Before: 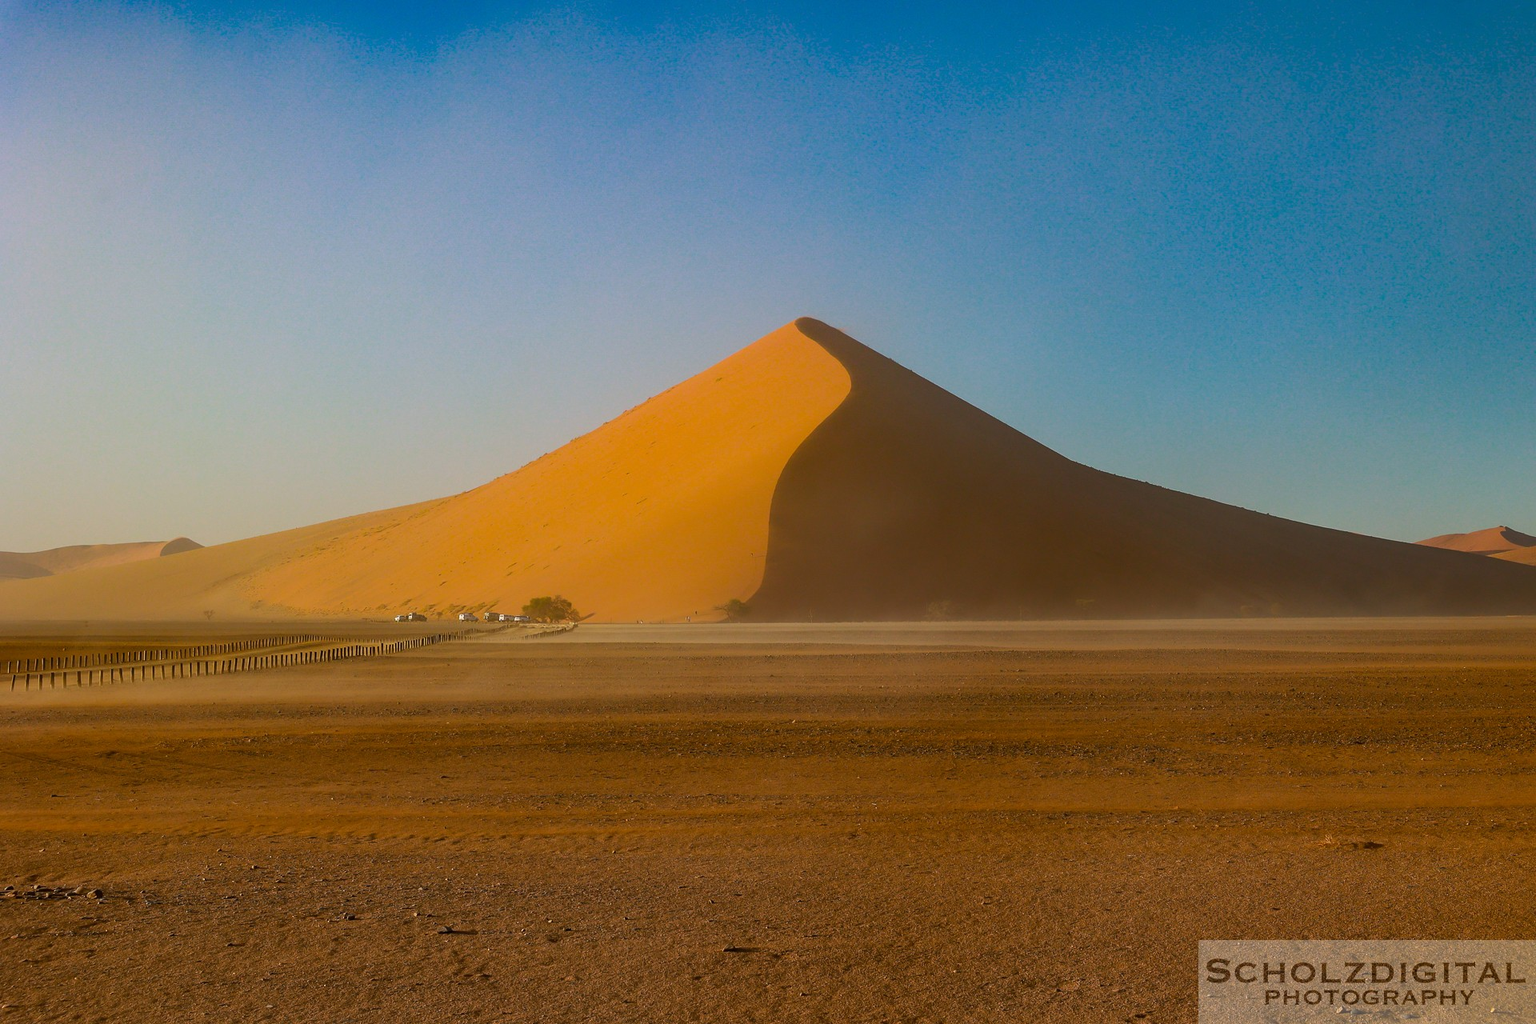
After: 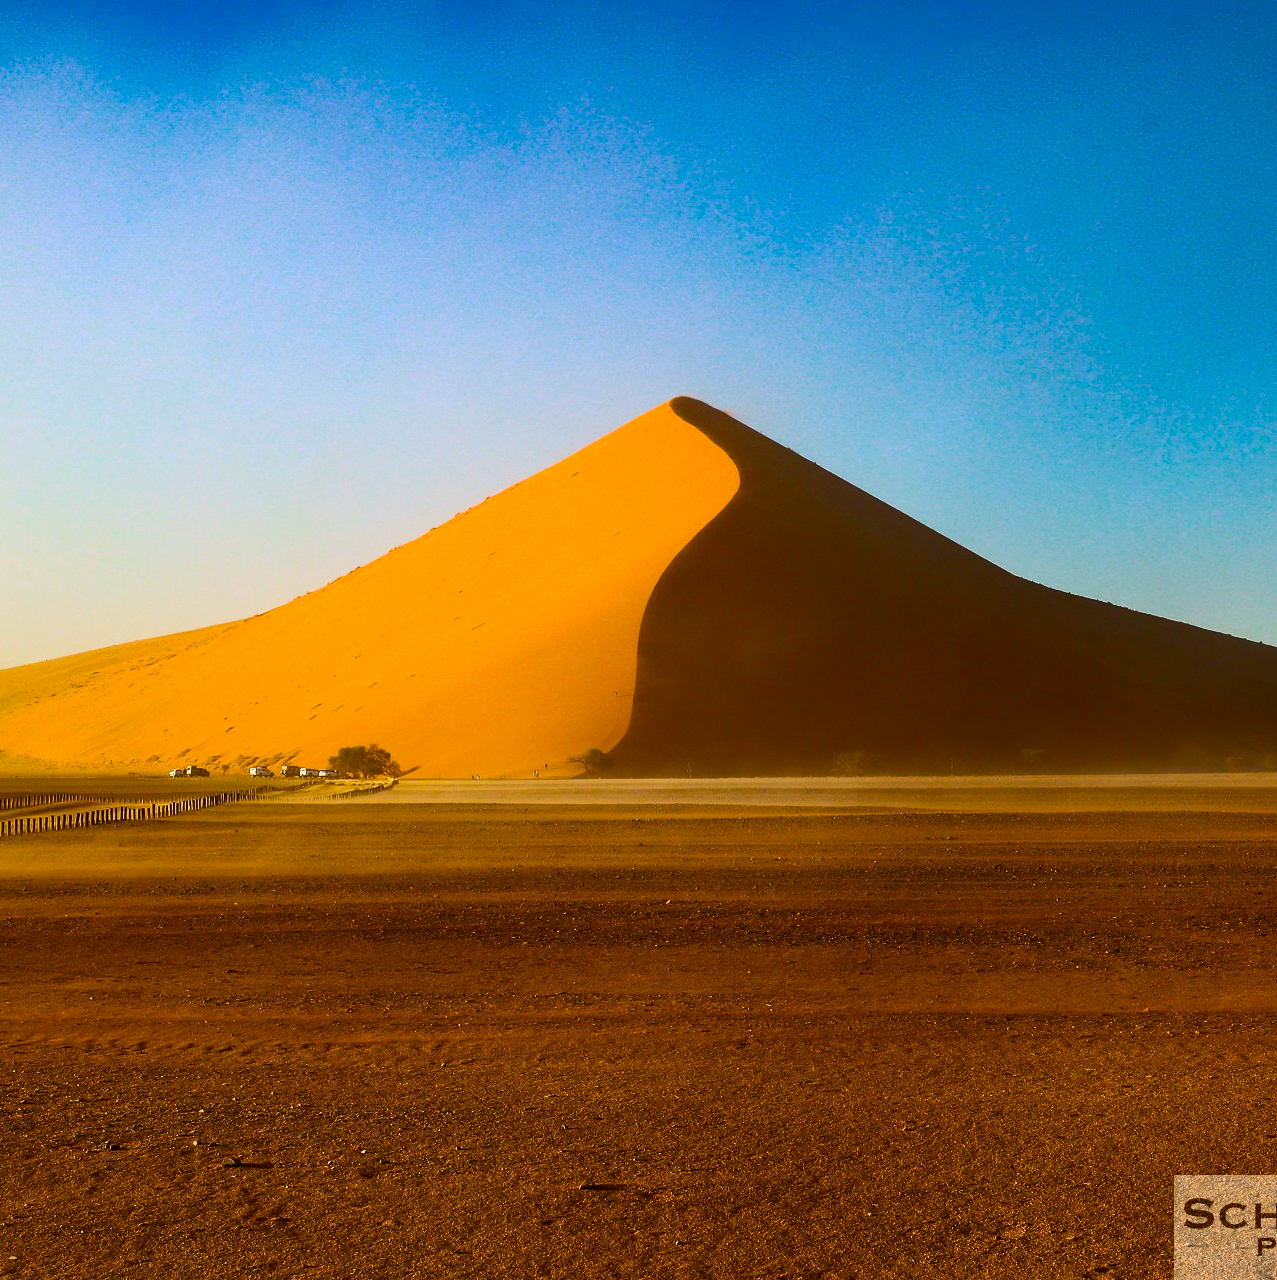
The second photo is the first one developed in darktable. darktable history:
crop: left 16.899%, right 16.556%
color balance rgb: perceptual saturation grading › global saturation 30%, global vibrance 10%
contrast brightness saturation: contrast 0.4, brightness 0.1, saturation 0.21
